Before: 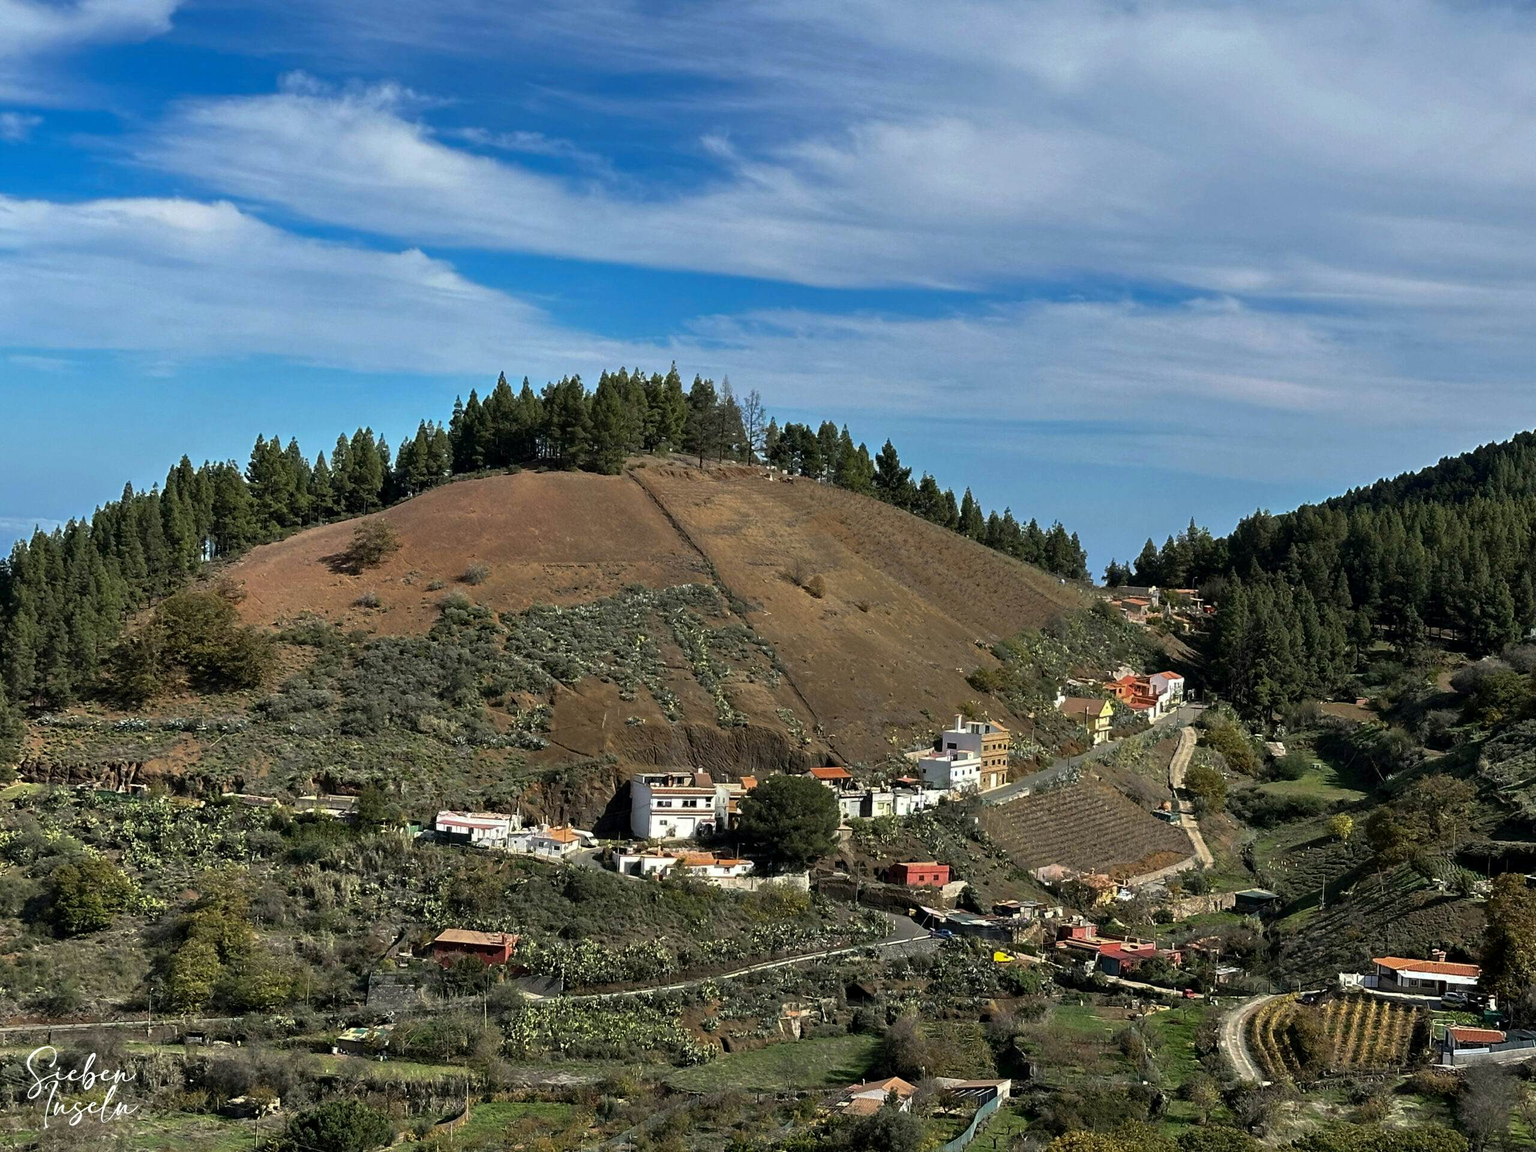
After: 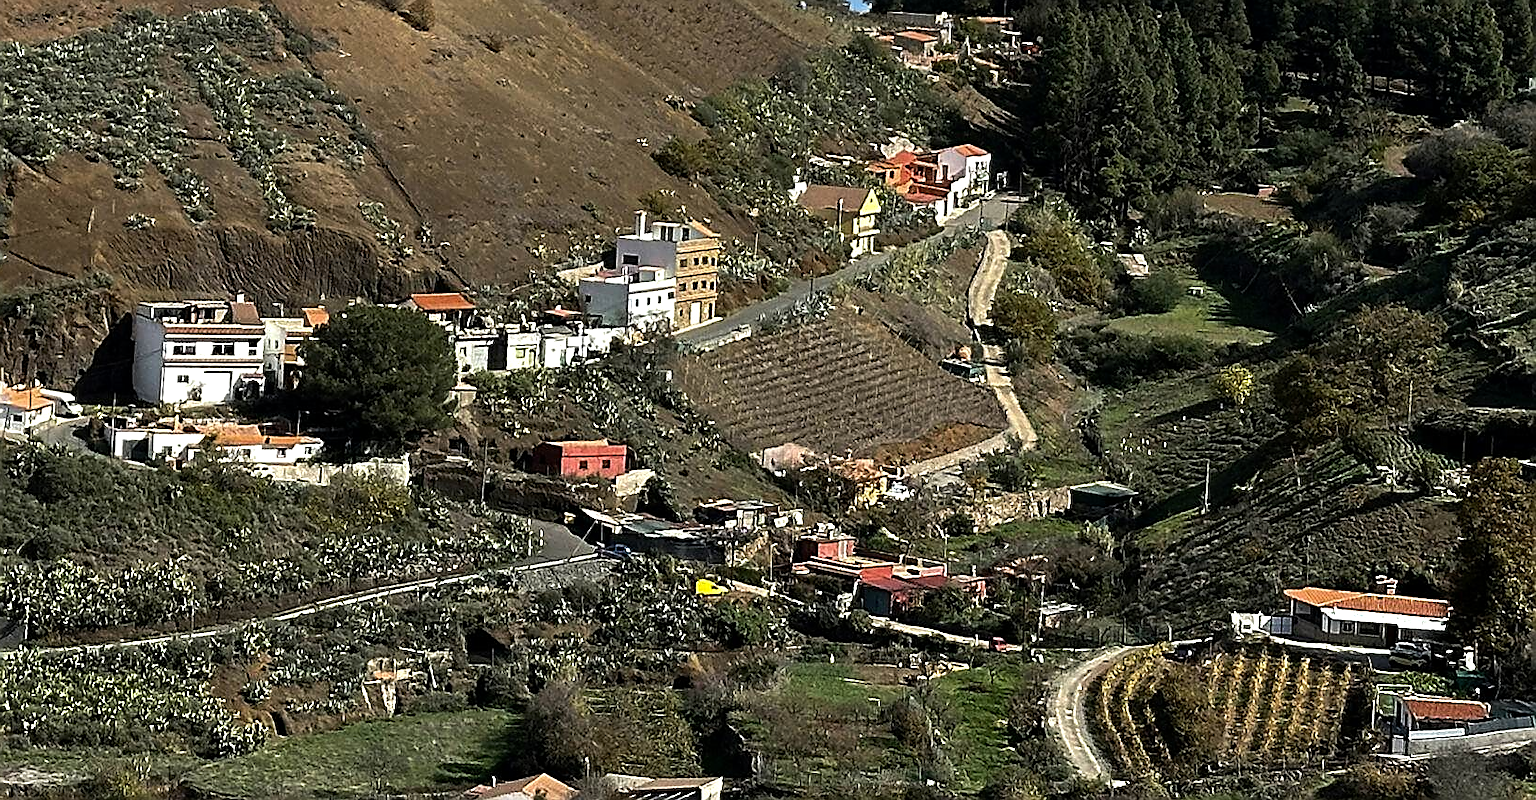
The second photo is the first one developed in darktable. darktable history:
crop and rotate: left 35.509%, top 50.238%, bottom 4.934%
sharpen: radius 1.4, amount 1.25, threshold 0.7
tone equalizer: -8 EV -0.417 EV, -7 EV -0.389 EV, -6 EV -0.333 EV, -5 EV -0.222 EV, -3 EV 0.222 EV, -2 EV 0.333 EV, -1 EV 0.389 EV, +0 EV 0.417 EV, edges refinement/feathering 500, mask exposure compensation -1.57 EV, preserve details no
